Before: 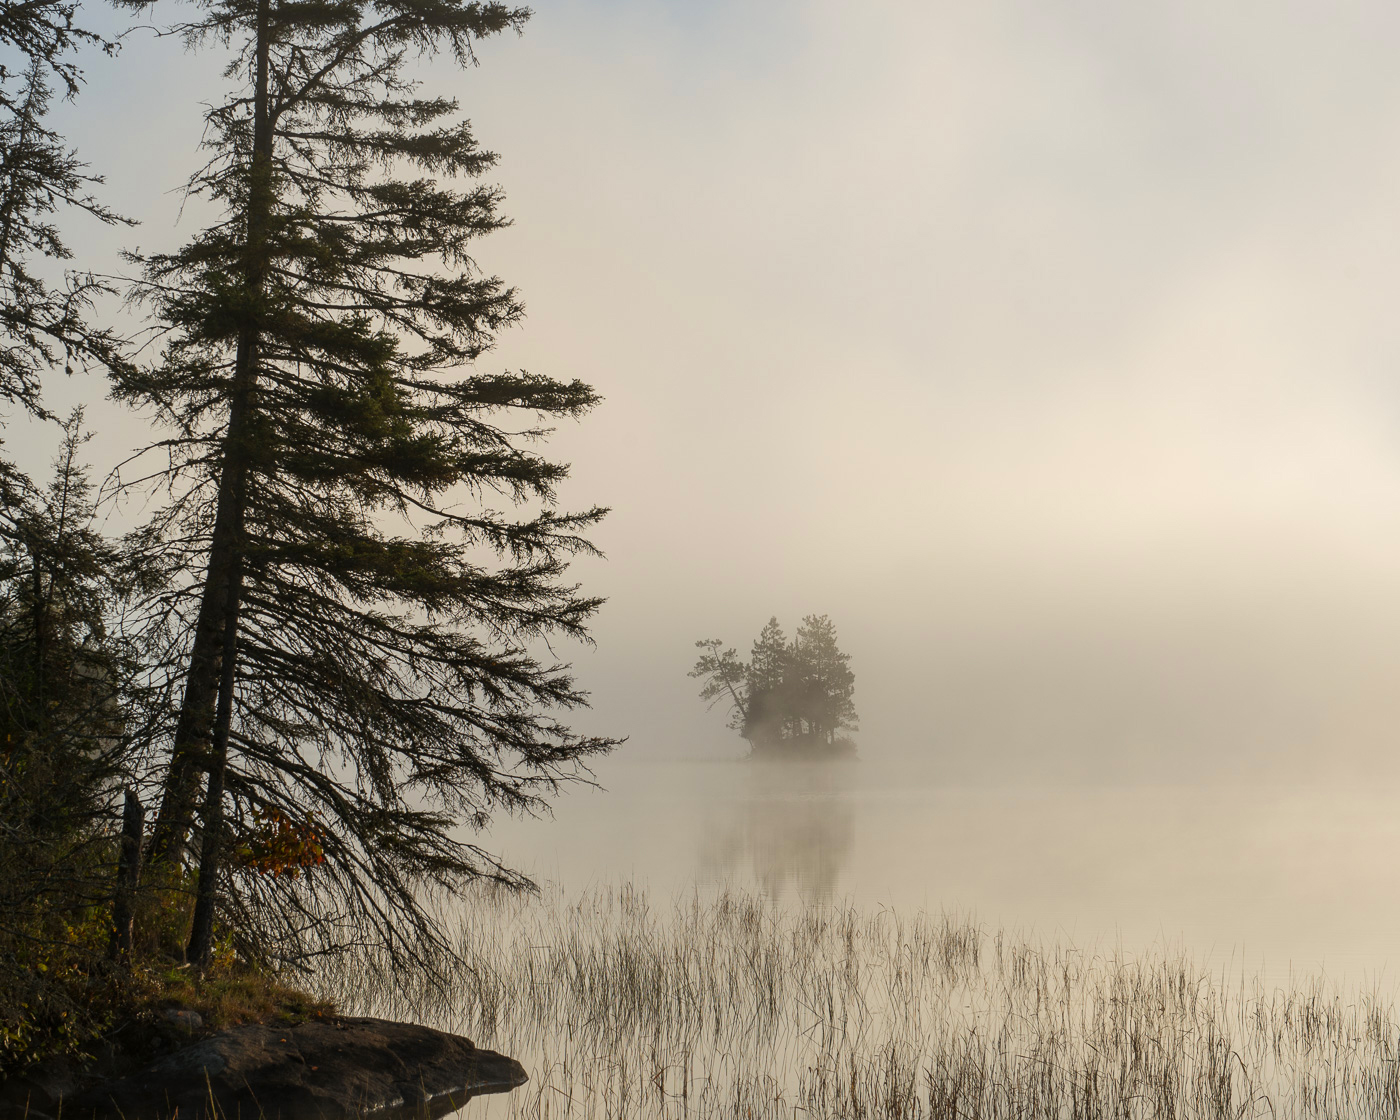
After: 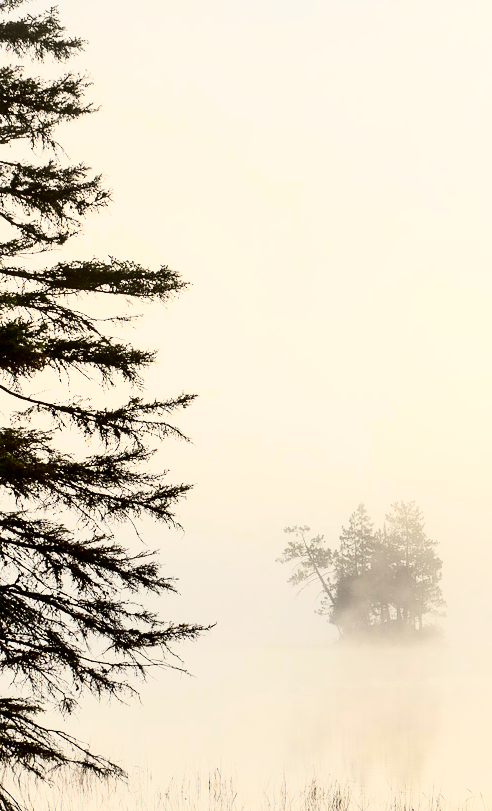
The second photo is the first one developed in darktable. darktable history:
tone curve: curves: ch0 [(0, 0) (0.003, 0.001) (0.011, 0.004) (0.025, 0.009) (0.044, 0.016) (0.069, 0.025) (0.1, 0.036) (0.136, 0.059) (0.177, 0.103) (0.224, 0.175) (0.277, 0.274) (0.335, 0.395) (0.399, 0.52) (0.468, 0.635) (0.543, 0.733) (0.623, 0.817) (0.709, 0.888) (0.801, 0.93) (0.898, 0.964) (1, 1)], color space Lab, independent channels, preserve colors none
exposure: black level correction 0.007, exposure 0.159 EV, compensate highlight preservation false
crop and rotate: left 29.476%, top 10.214%, right 35.32%, bottom 17.333%
contrast brightness saturation: contrast 0.2, brightness 0.16, saturation 0.22
color zones: curves: ch0 [(0, 0.5) (0.143, 0.52) (0.286, 0.5) (0.429, 0.5) (0.571, 0.5) (0.714, 0.5) (0.857, 0.5) (1, 0.5)]; ch1 [(0, 0.489) (0.155, 0.45) (0.286, 0.466) (0.429, 0.5) (0.571, 0.5) (0.714, 0.5) (0.857, 0.5) (1, 0.489)]
